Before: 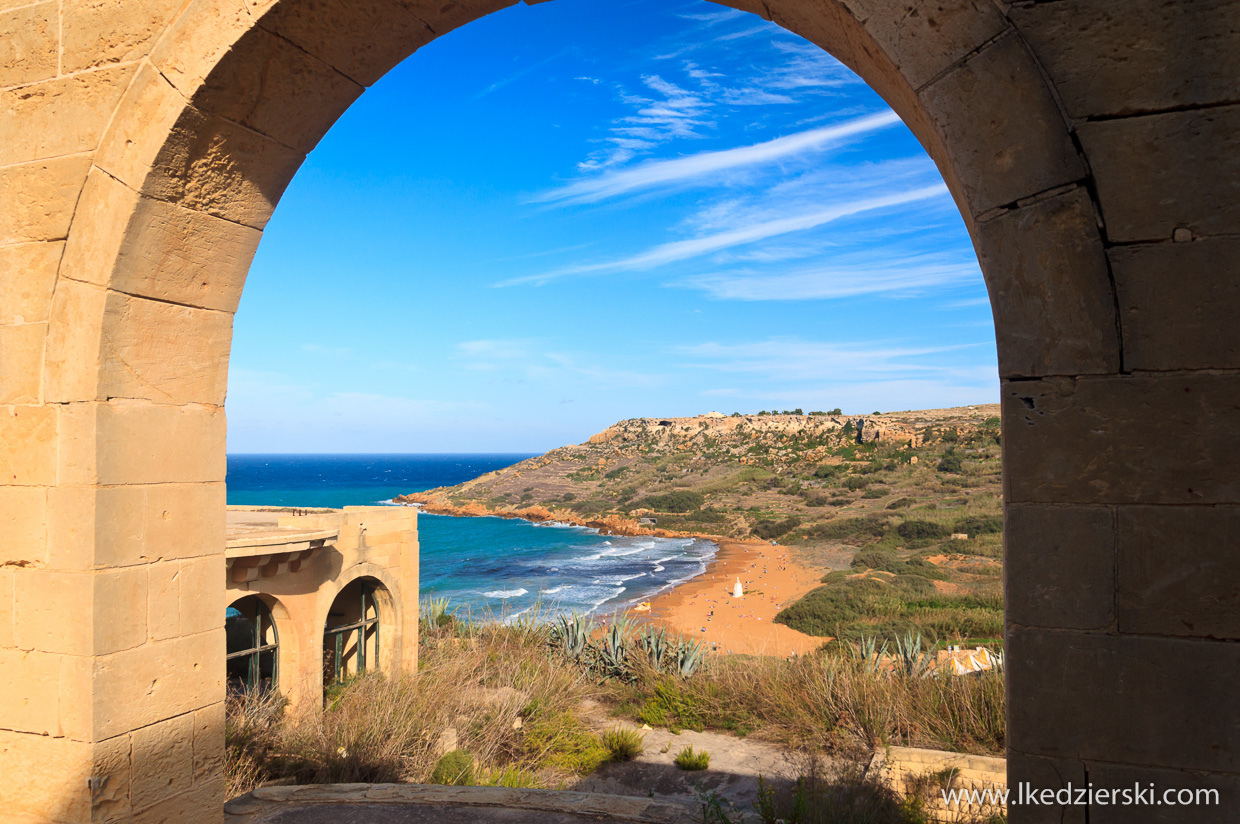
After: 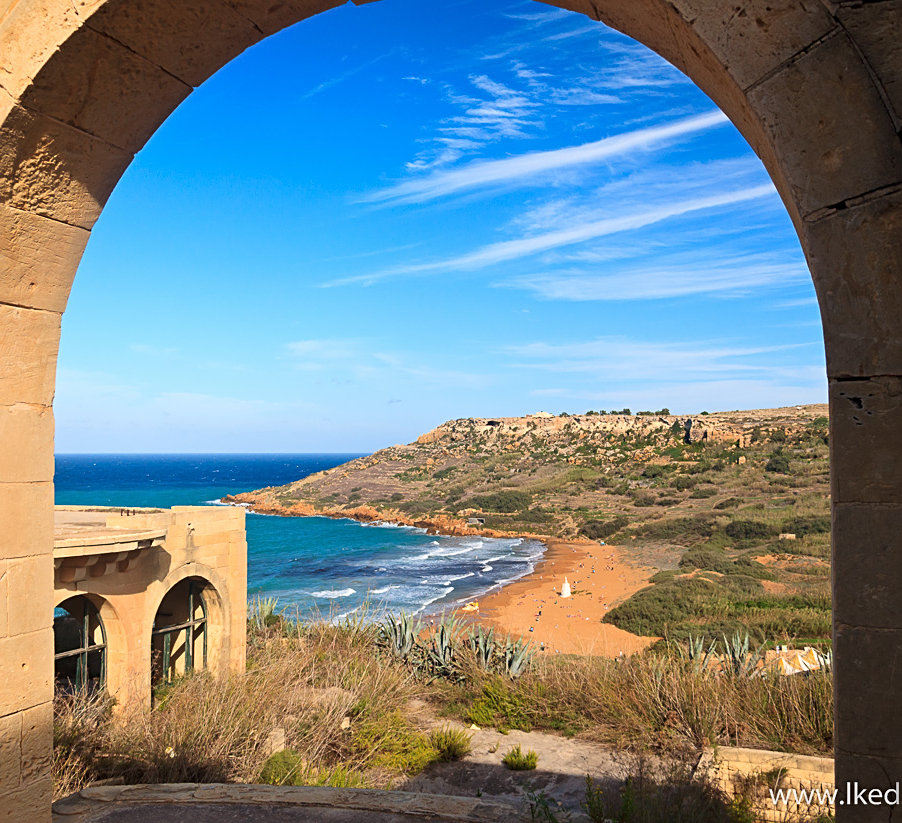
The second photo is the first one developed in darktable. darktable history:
crop: left 13.898%, top 0%, right 13.349%
sharpen: radius 2.147, amount 0.389, threshold 0.166
